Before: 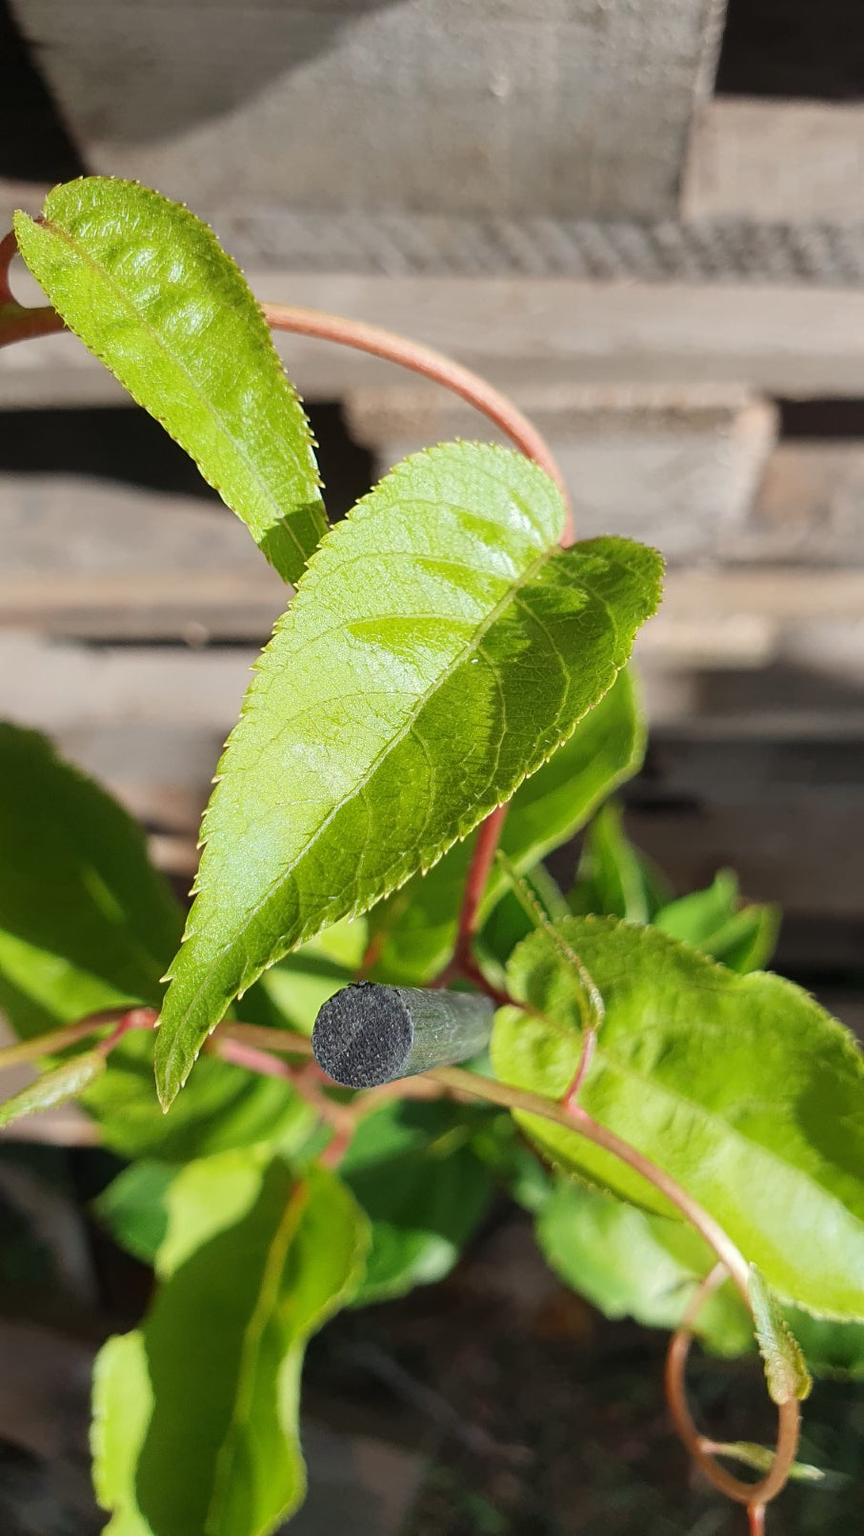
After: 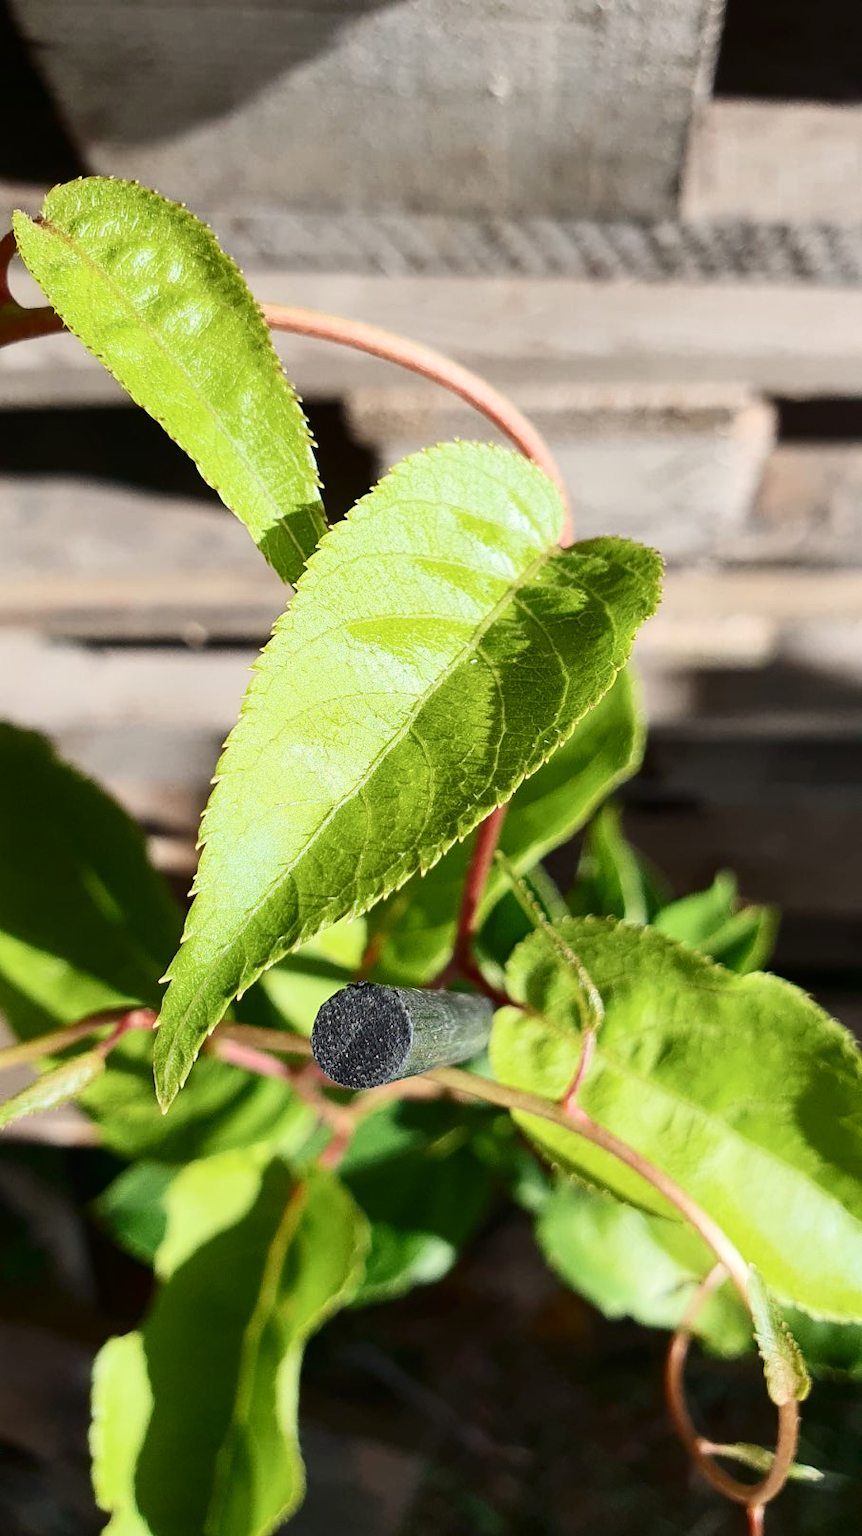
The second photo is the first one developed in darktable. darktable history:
crop and rotate: left 0.126%
contrast brightness saturation: contrast 0.28
